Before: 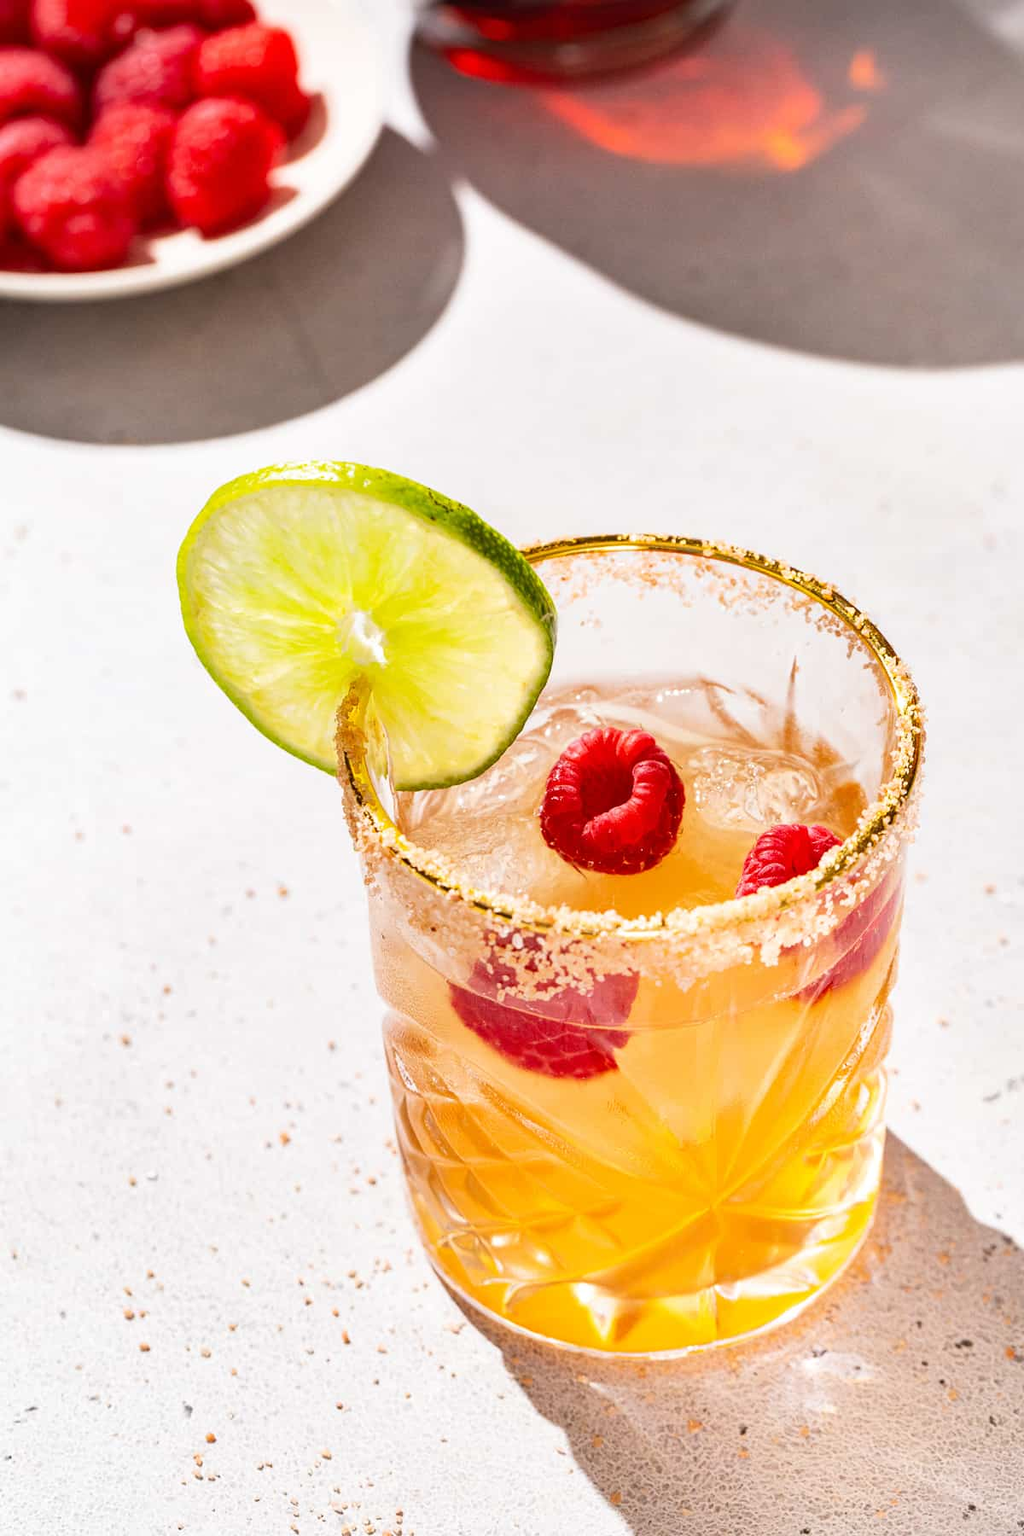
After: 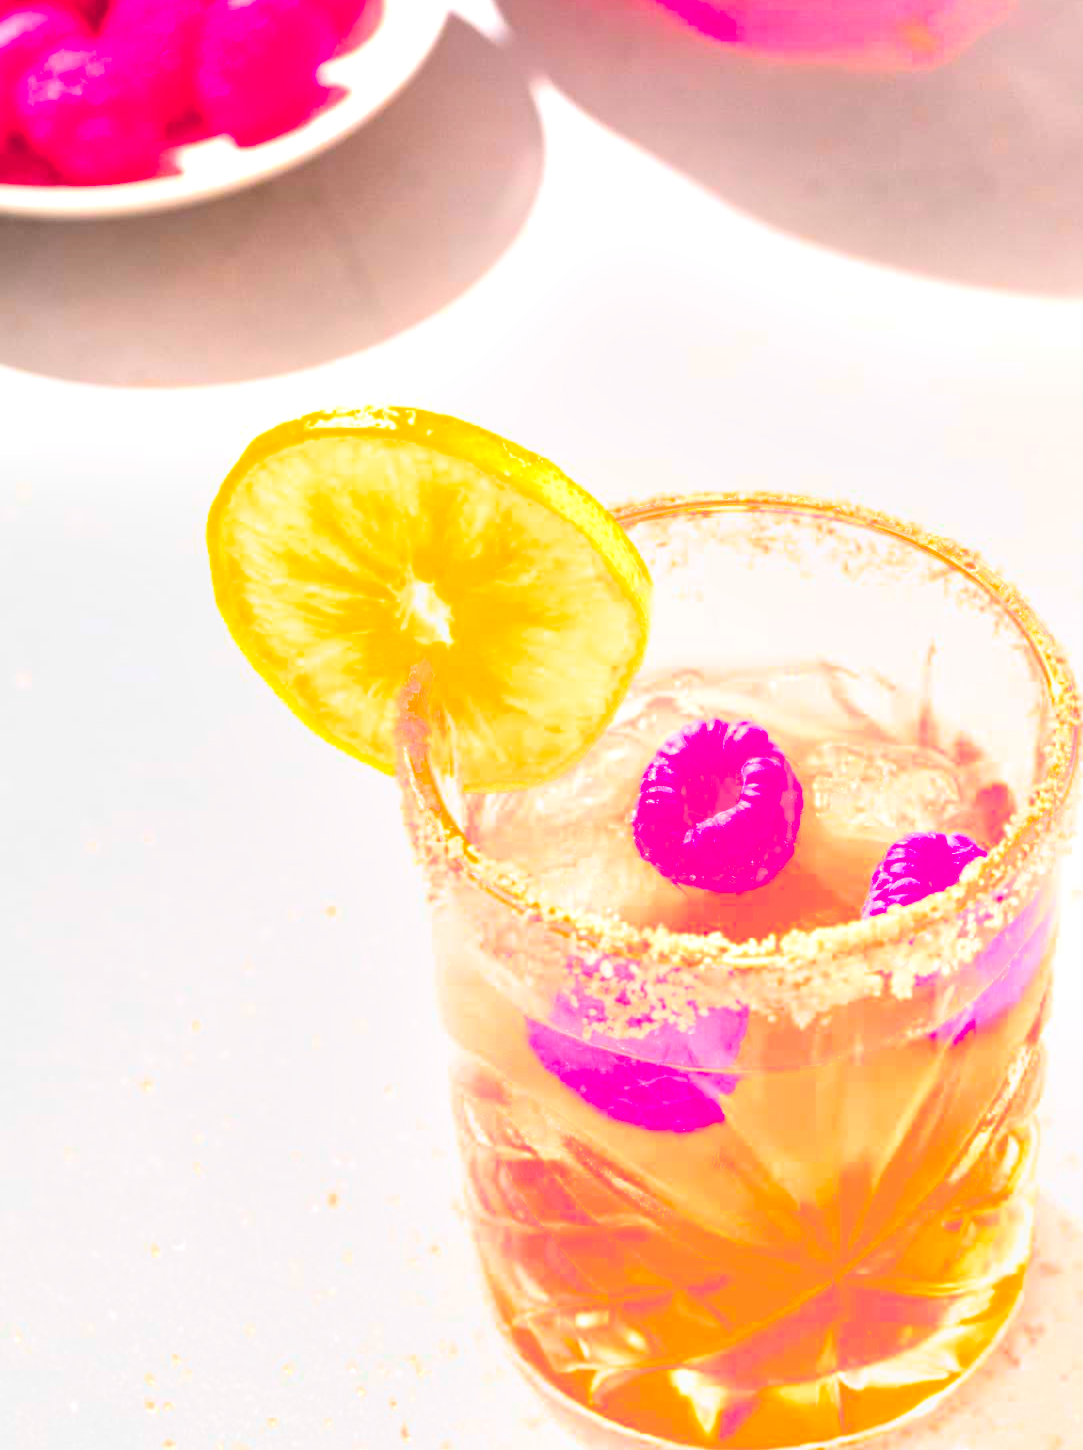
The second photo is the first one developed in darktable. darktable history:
crop: top 7.49%, right 9.717%, bottom 11.943%
exposure: black level correction 0, exposure 0.7 EV, compensate exposure bias true, compensate highlight preservation false
bloom: threshold 82.5%, strength 16.25%
color zones: curves: ch1 [(0.24, 0.629) (0.75, 0.5)]; ch2 [(0.255, 0.454) (0.745, 0.491)], mix 102.12%
shadows and highlights: shadows 4.1, highlights -17.6, soften with gaussian
